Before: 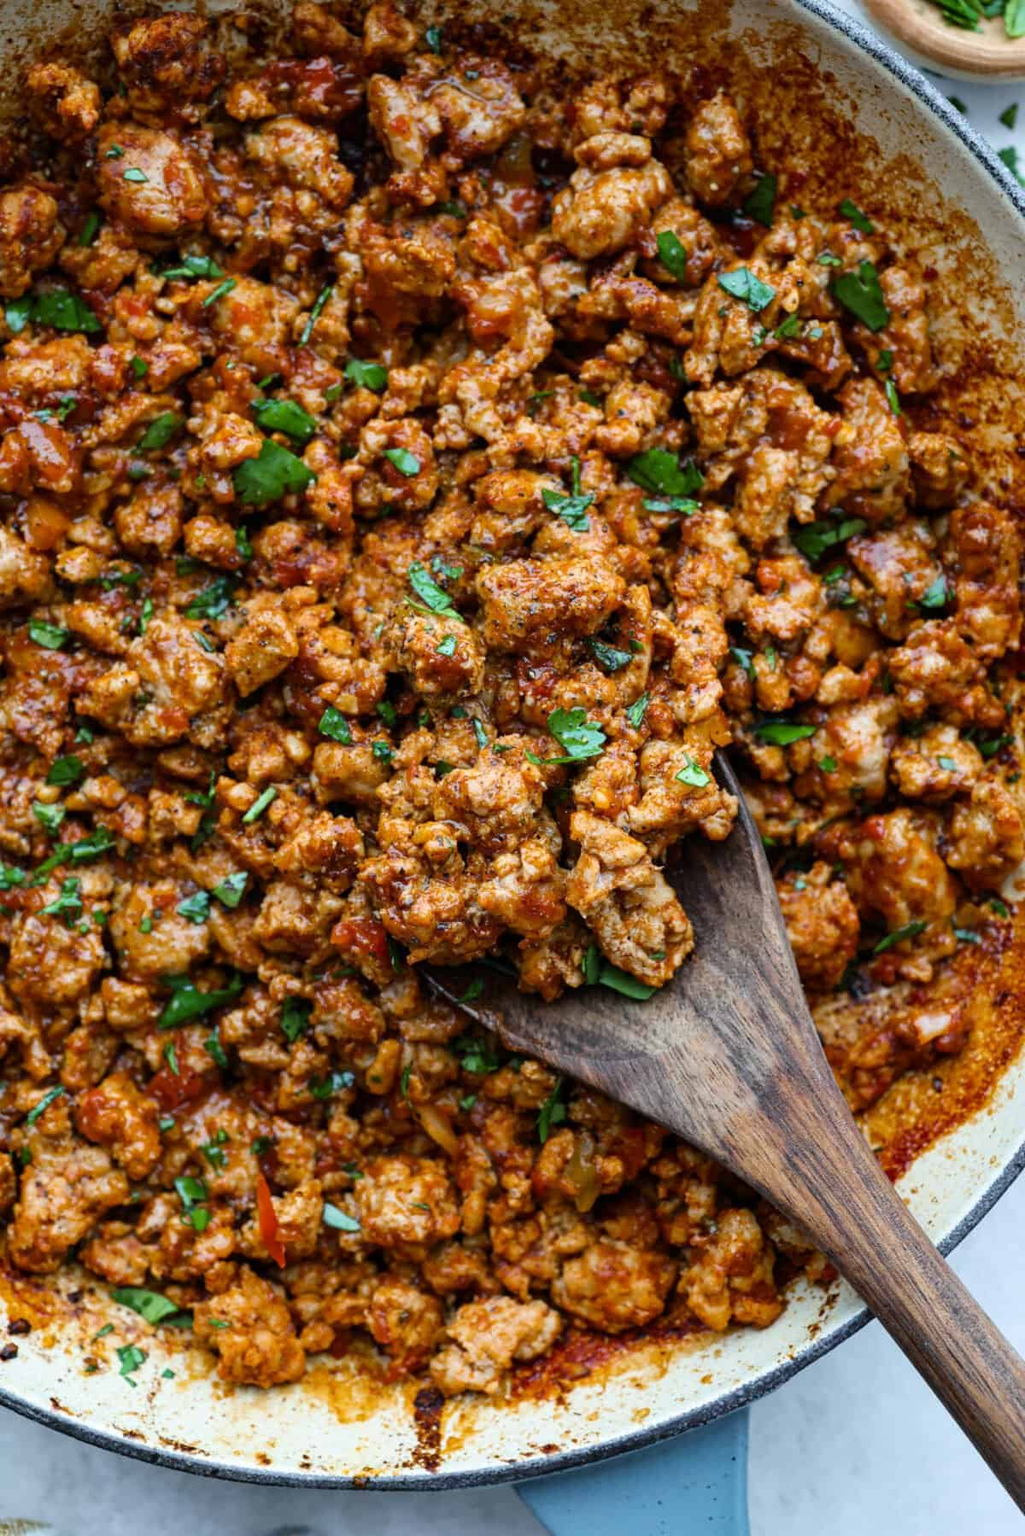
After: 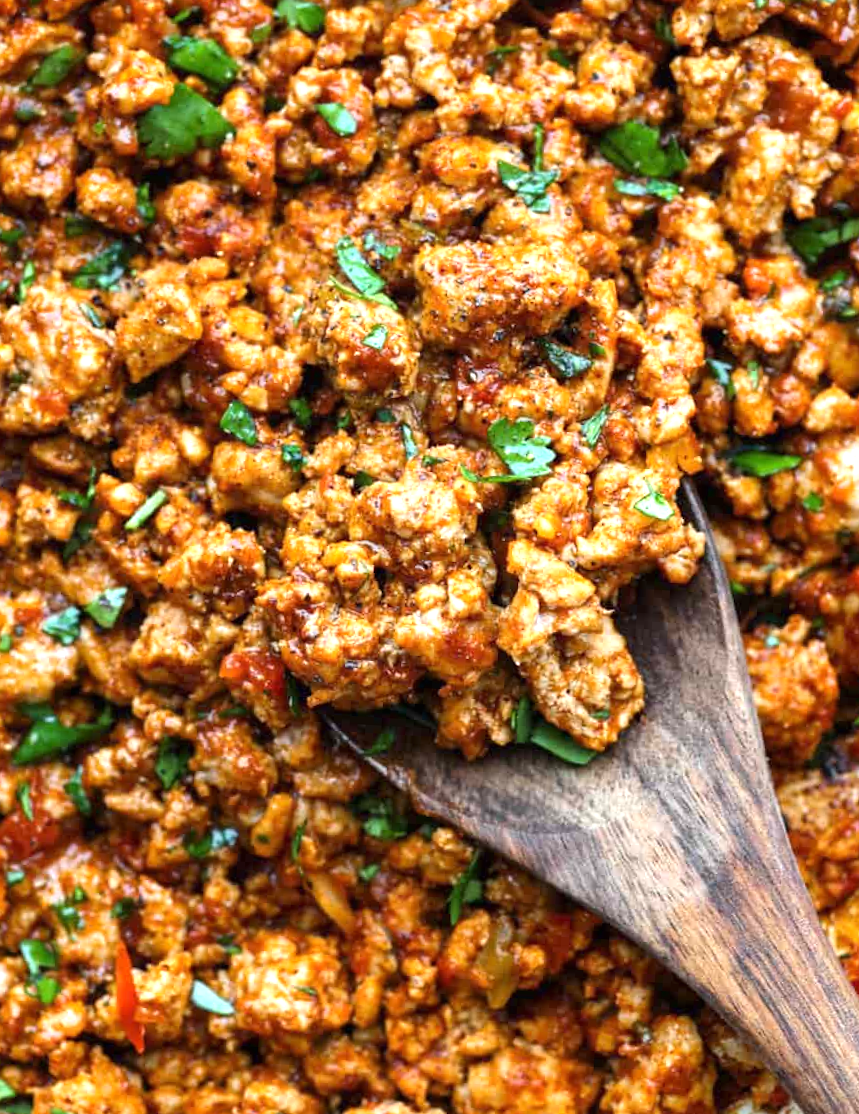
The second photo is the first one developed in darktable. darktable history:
exposure: black level correction 0, exposure 0.895 EV, compensate exposure bias true, compensate highlight preservation false
crop and rotate: angle -3.4°, left 9.814%, top 20.738%, right 12.308%, bottom 11.896%
